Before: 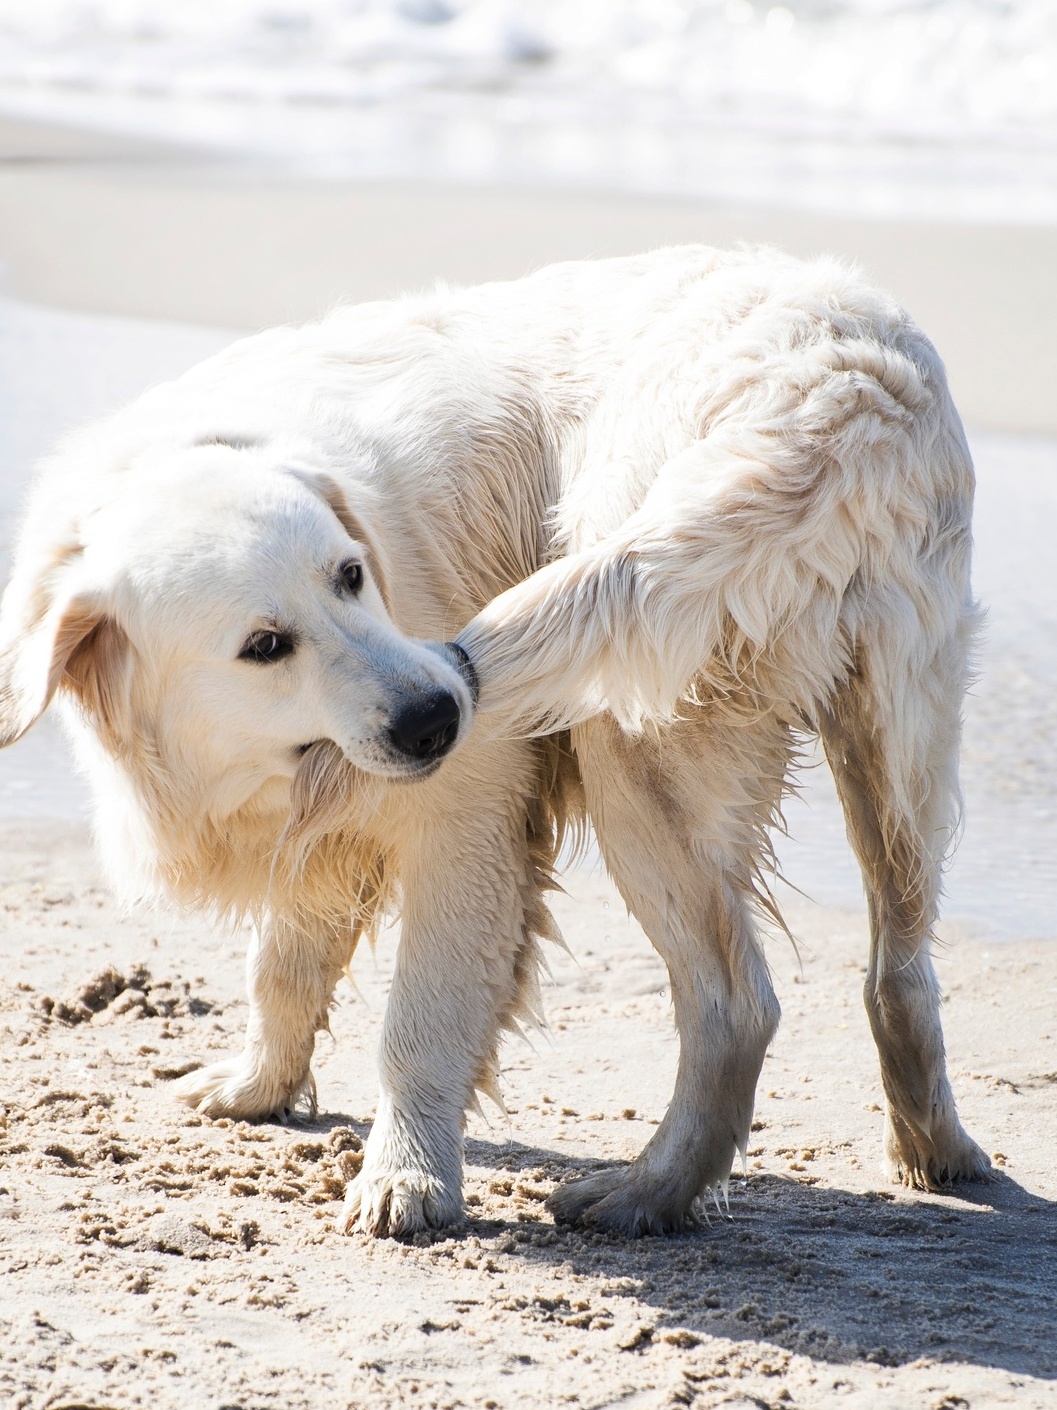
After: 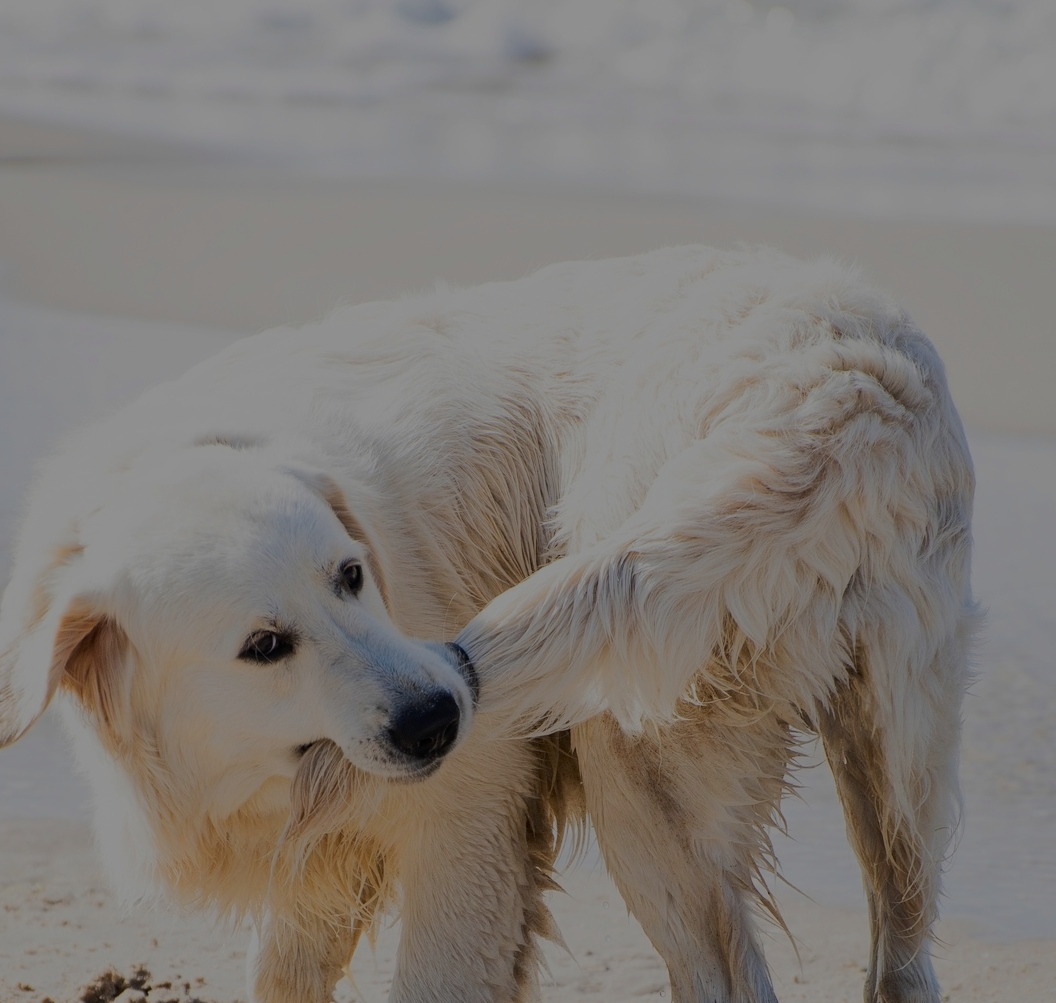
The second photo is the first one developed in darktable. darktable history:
exposure: black level correction 0, exposure -0.684 EV, compensate highlight preservation false
crop: right 0.001%, bottom 28.838%
tone equalizer: -8 EV -0.003 EV, -7 EV 0.016 EV, -6 EV -0.008 EV, -5 EV 0.004 EV, -4 EV -0.052 EV, -3 EV -0.228 EV, -2 EV -0.682 EV, -1 EV -0.98 EV, +0 EV -0.96 EV, edges refinement/feathering 500, mask exposure compensation -1.57 EV, preserve details no
contrast brightness saturation: brightness -0.086
